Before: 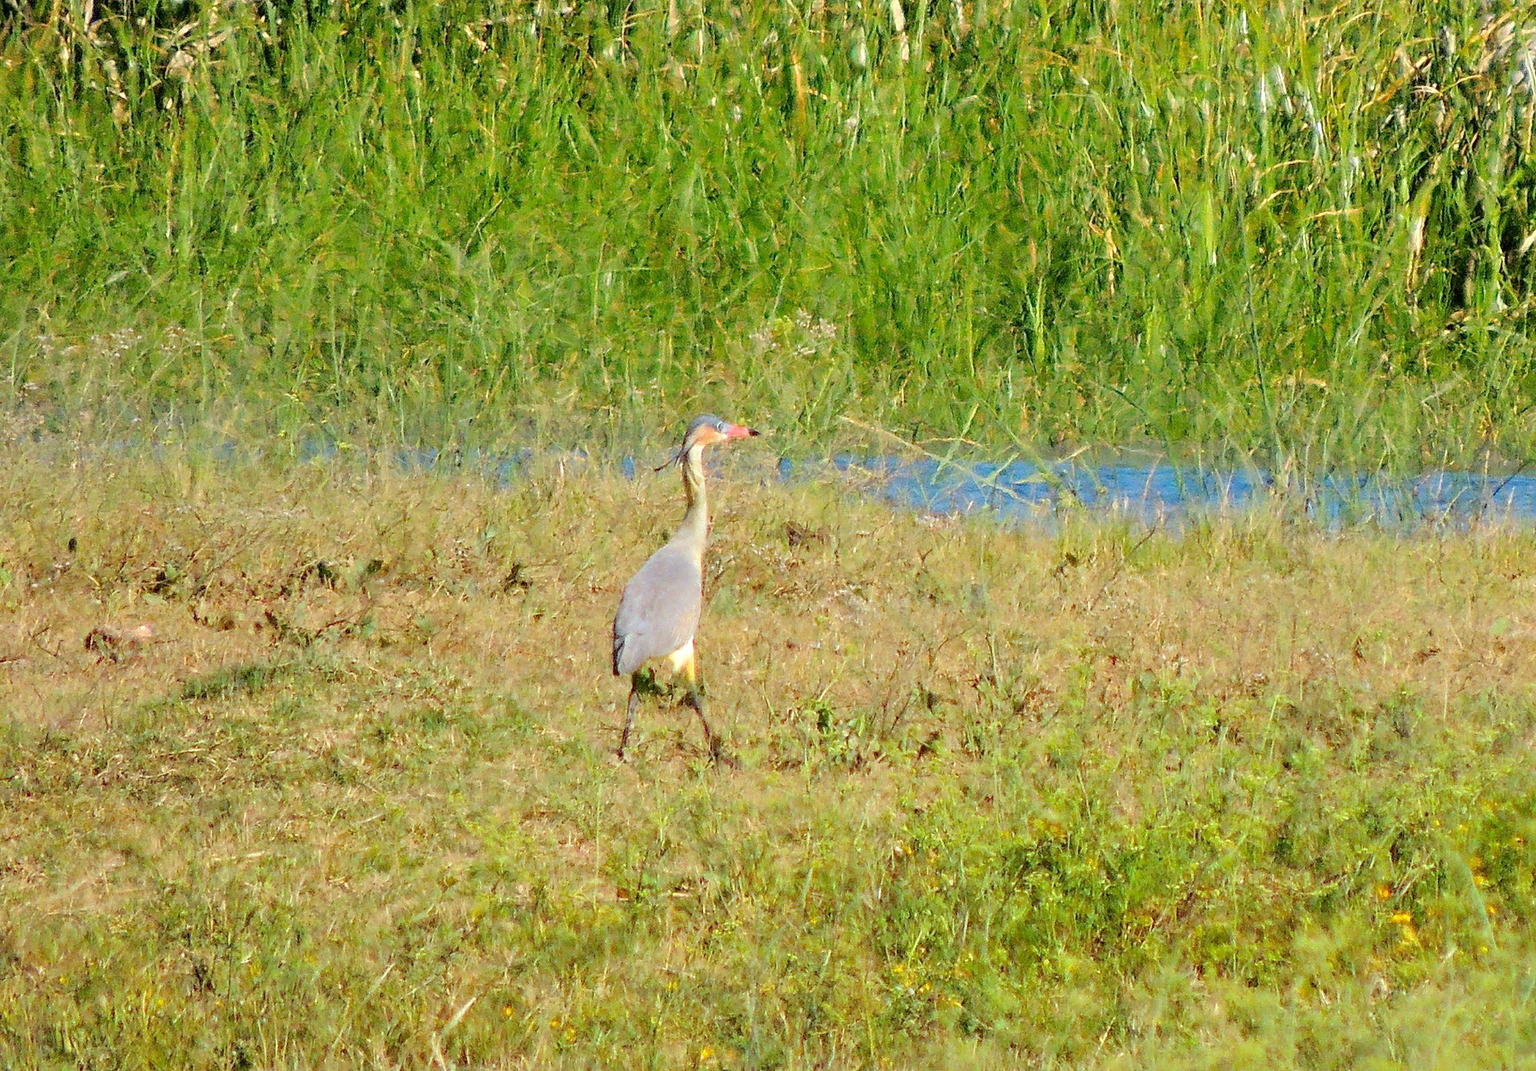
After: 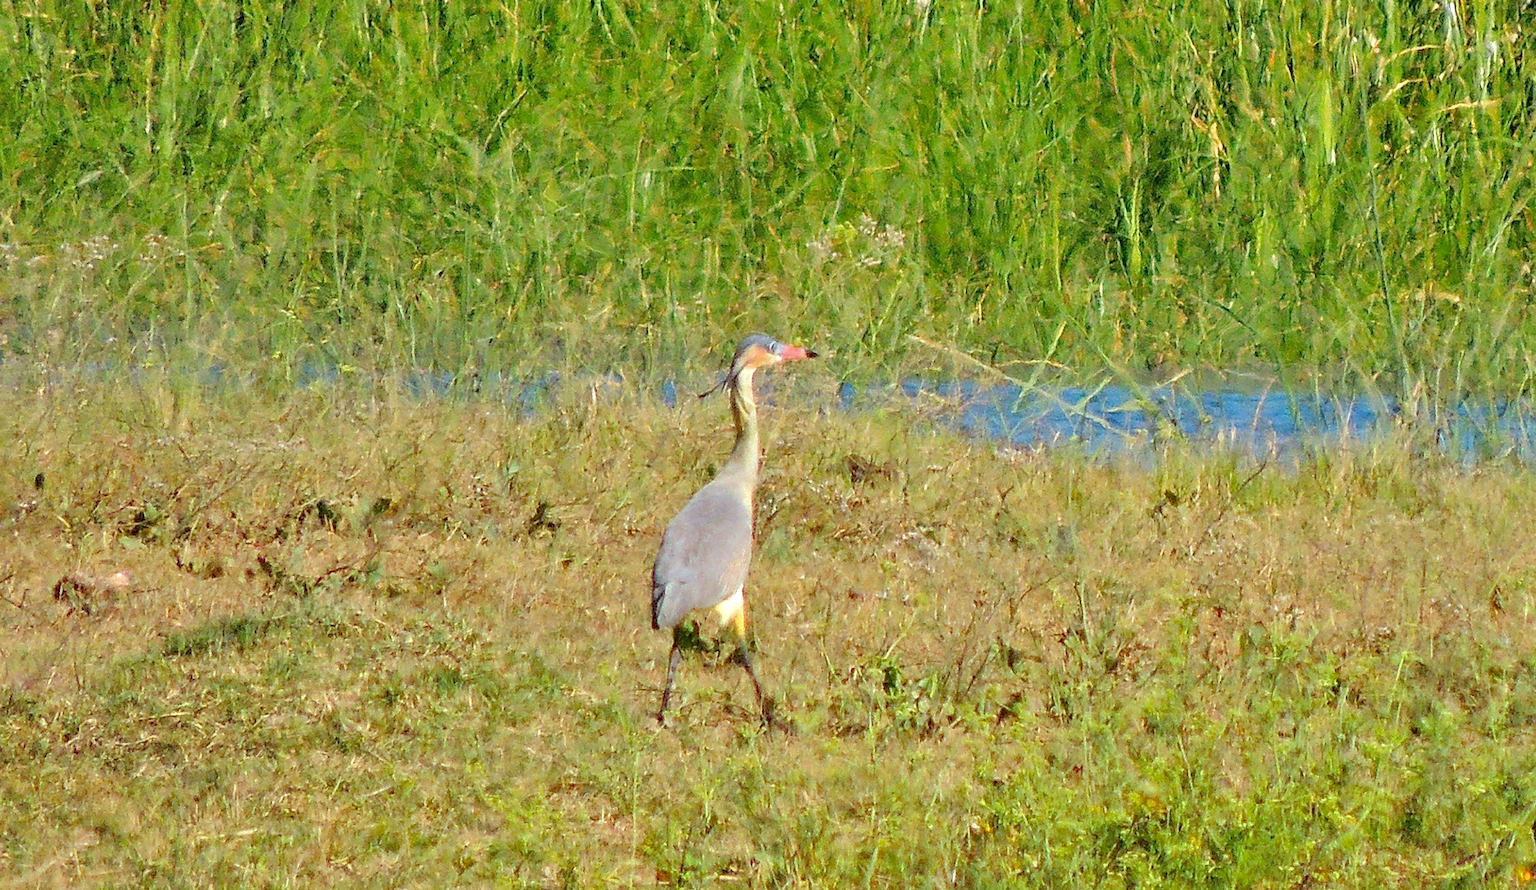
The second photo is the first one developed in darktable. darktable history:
shadows and highlights: white point adjustment 0.979, soften with gaussian
crop and rotate: left 2.472%, top 11.269%, right 9.25%, bottom 15.3%
